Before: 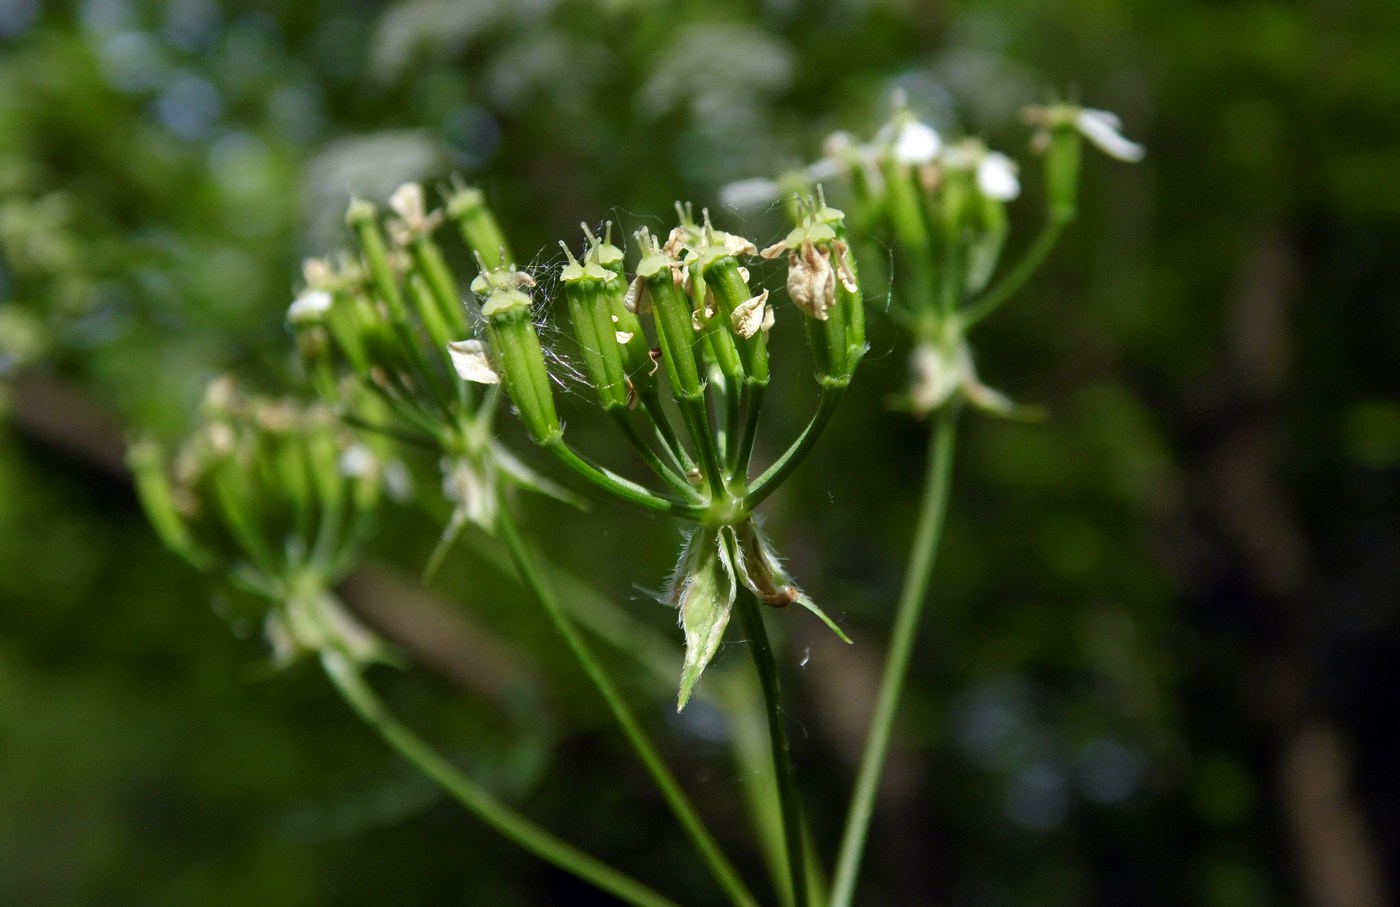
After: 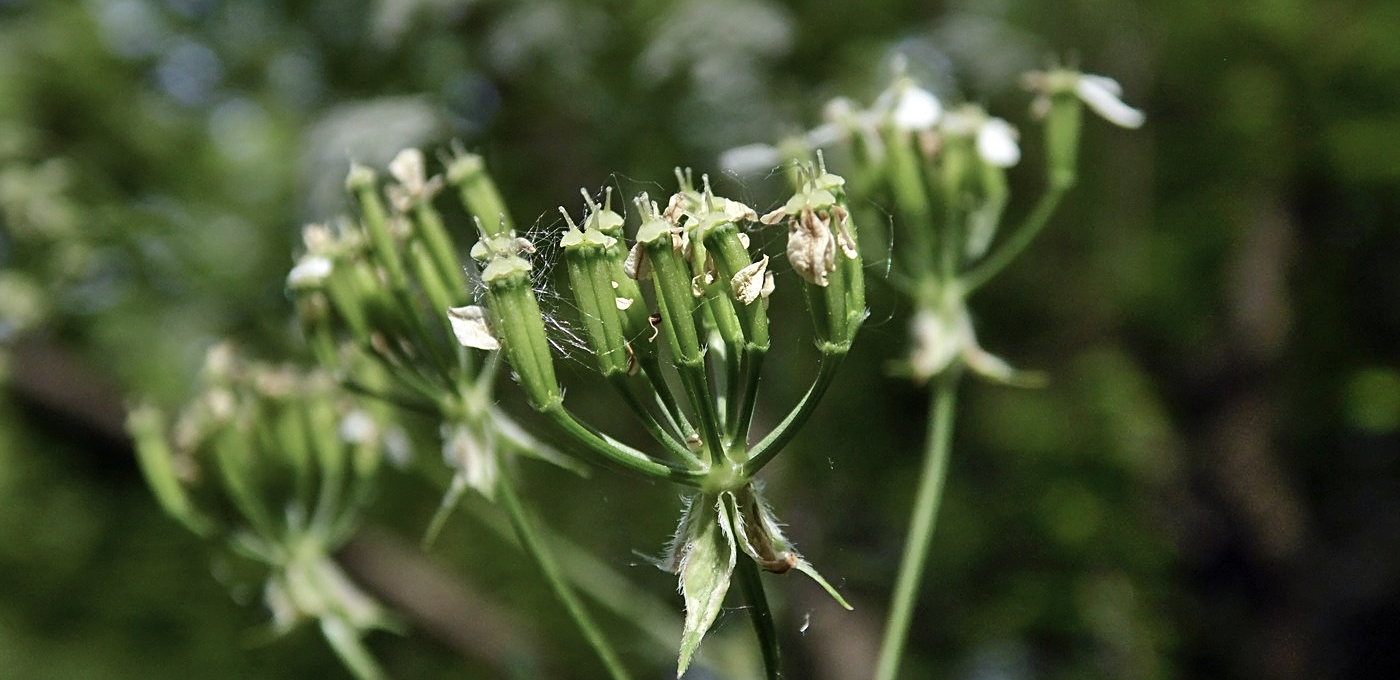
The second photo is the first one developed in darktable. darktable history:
crop: top 3.857%, bottom 21.132%
contrast brightness saturation: contrast 0.1, saturation -0.3
shadows and highlights: low approximation 0.01, soften with gaussian
sharpen: on, module defaults
